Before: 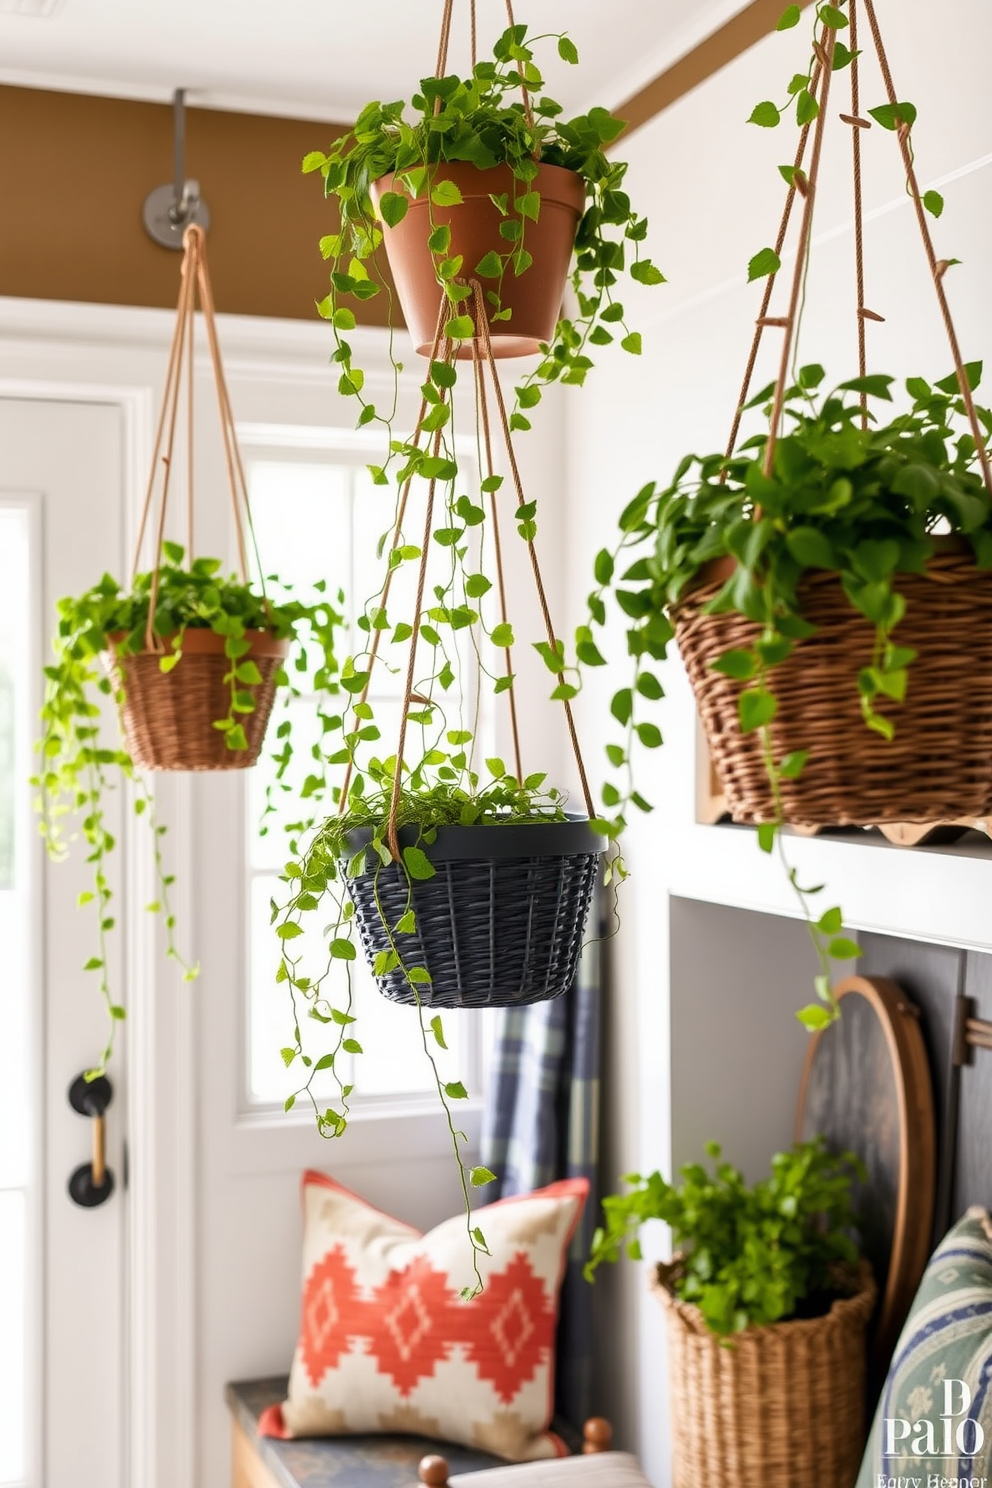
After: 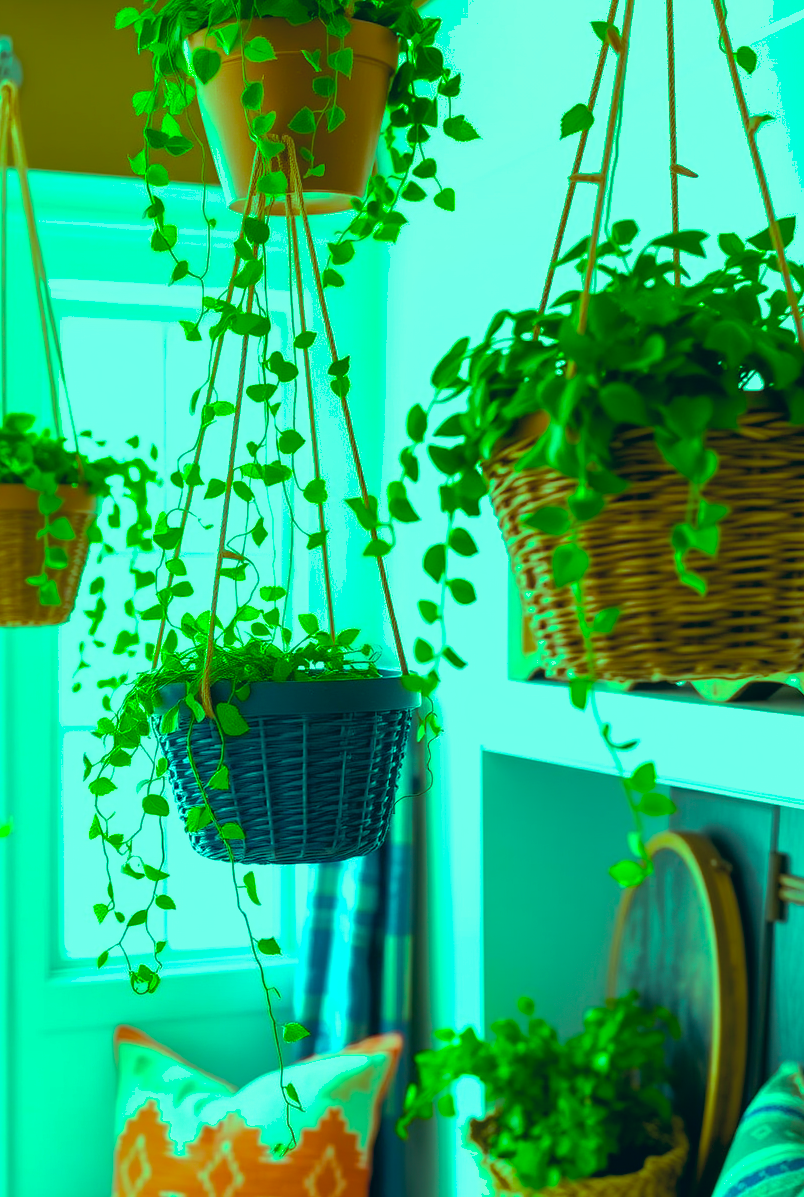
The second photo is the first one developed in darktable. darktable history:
crop: left 18.92%, top 9.729%, right 0.001%, bottom 9.784%
color balance rgb: highlights gain › luminance 19.947%, highlights gain › chroma 13.144%, highlights gain › hue 174.59°, linear chroma grading › global chroma 14.447%, perceptual saturation grading › global saturation 29.535%, global vibrance 20%
shadows and highlights: on, module defaults
color correction: highlights a* -19.83, highlights b* 9.8, shadows a* -20.07, shadows b* -11.04
